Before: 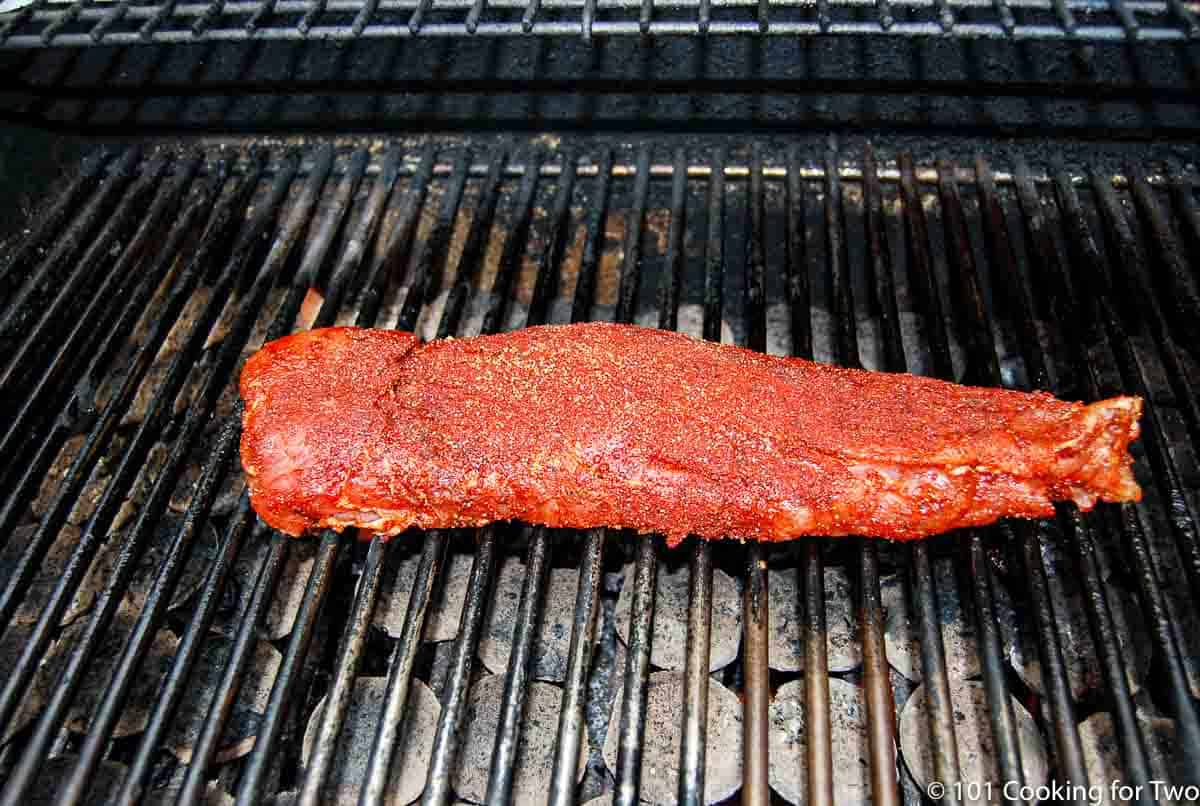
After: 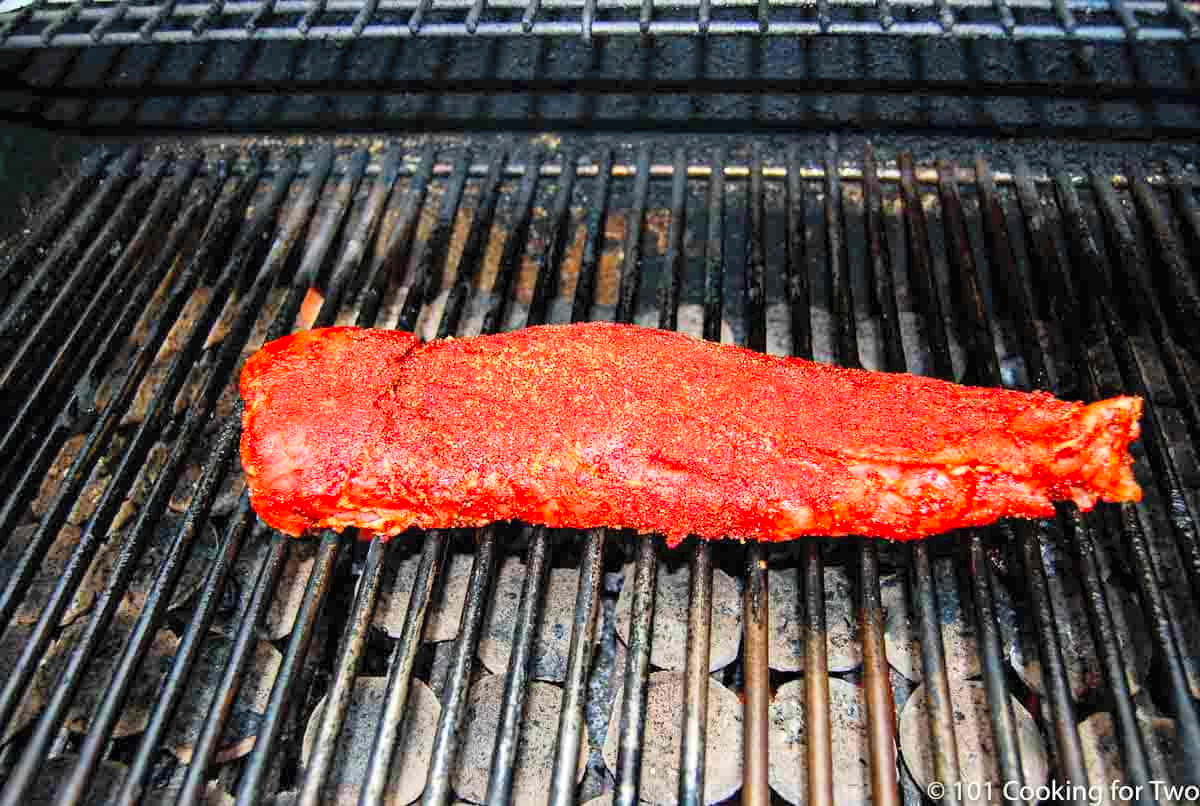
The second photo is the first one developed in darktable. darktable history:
contrast brightness saturation: contrast 0.068, brightness 0.174, saturation 0.397
